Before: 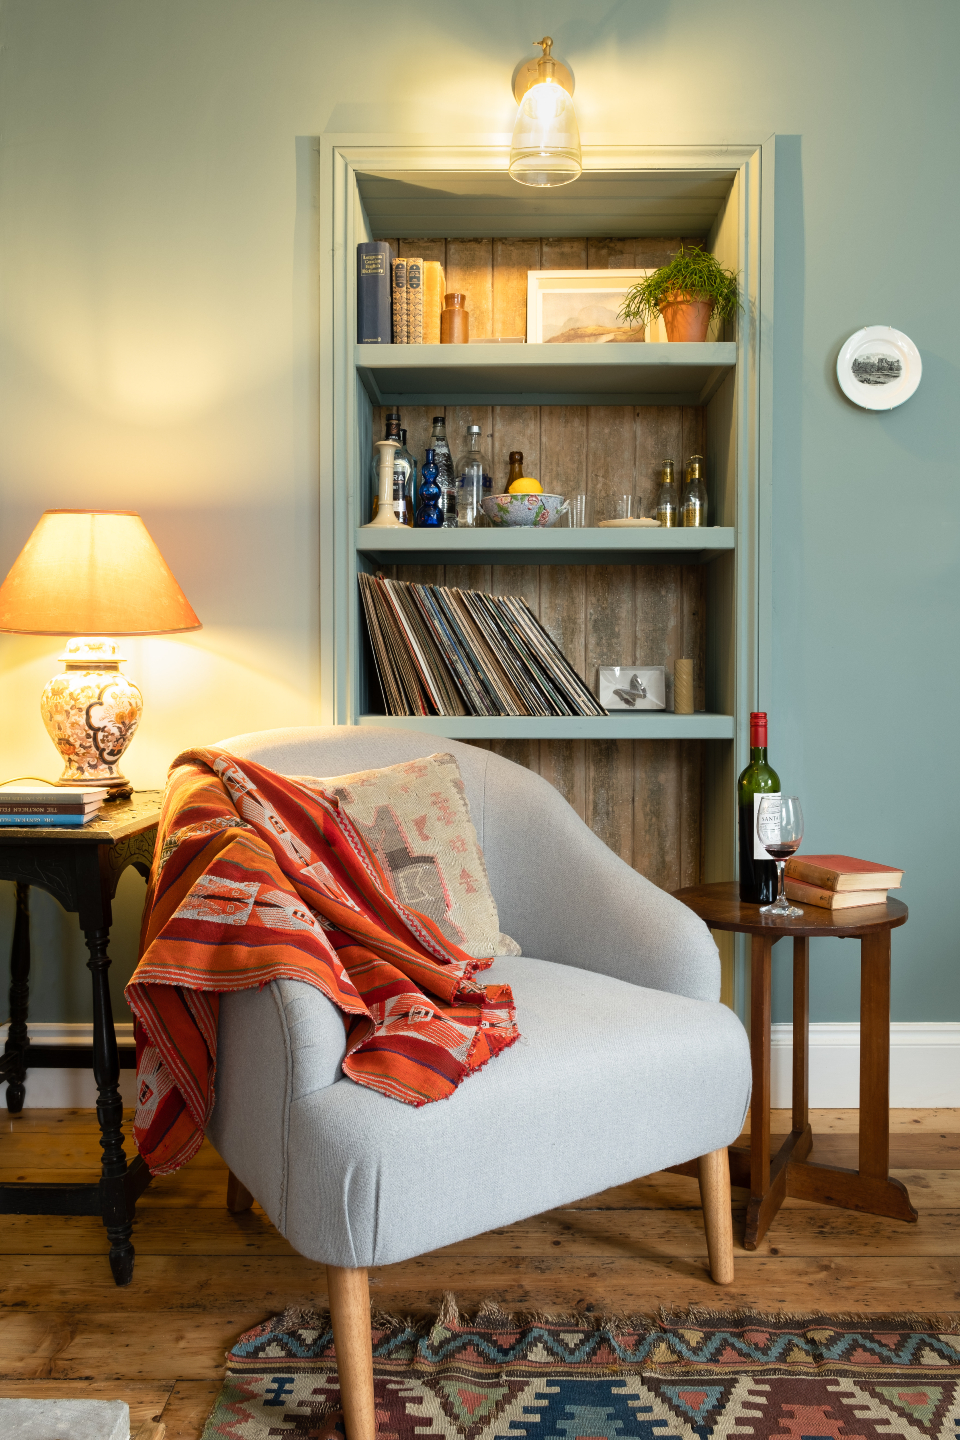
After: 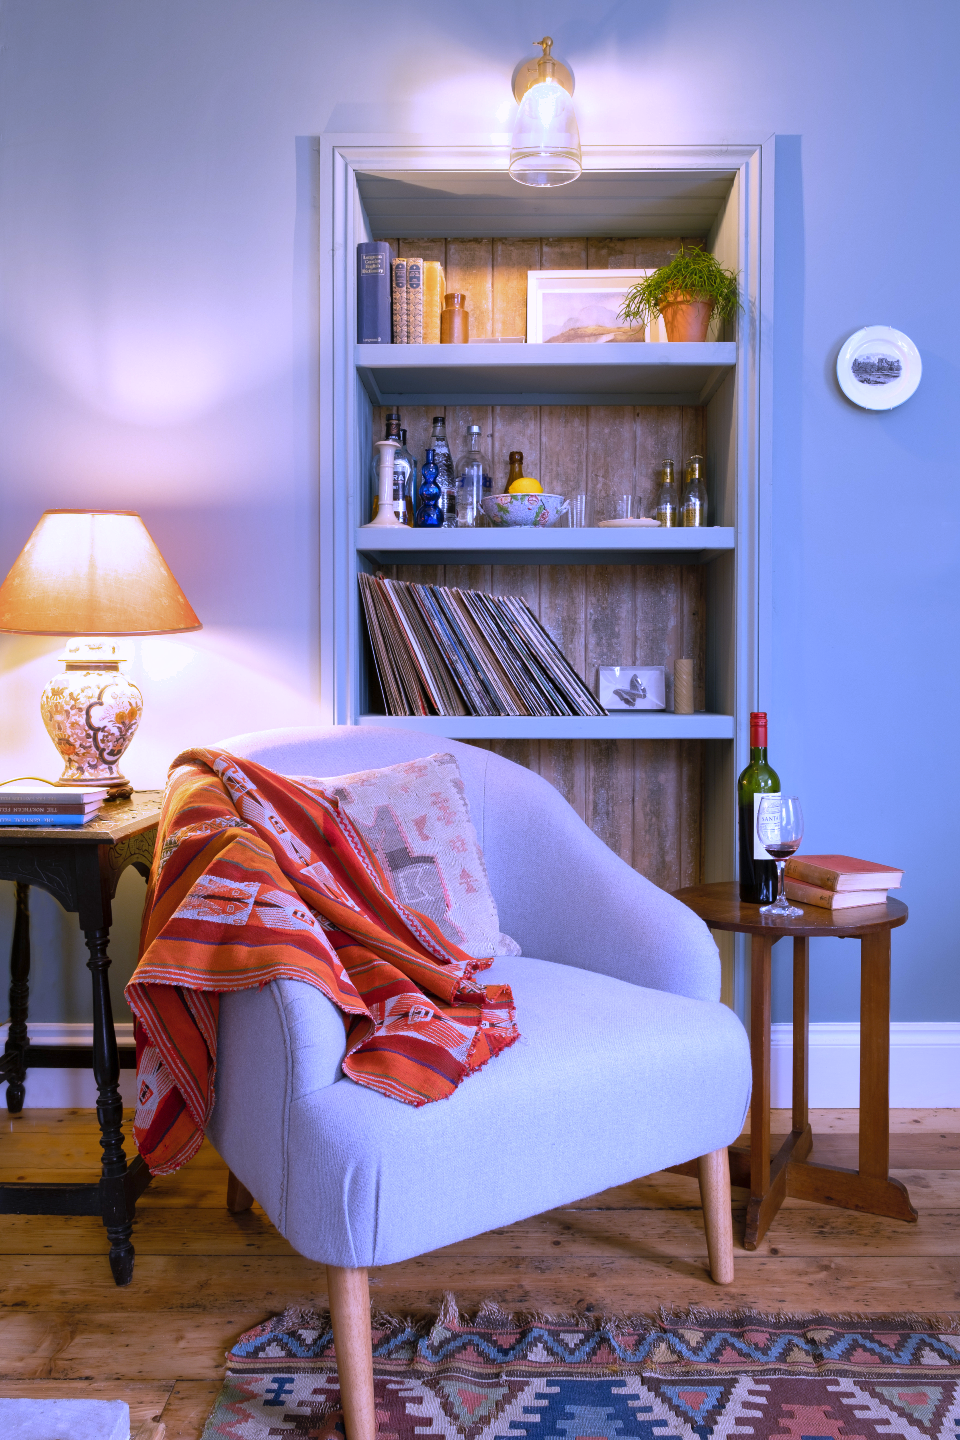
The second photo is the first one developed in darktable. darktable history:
white balance: red 0.98, blue 1.61
shadows and highlights: on, module defaults
